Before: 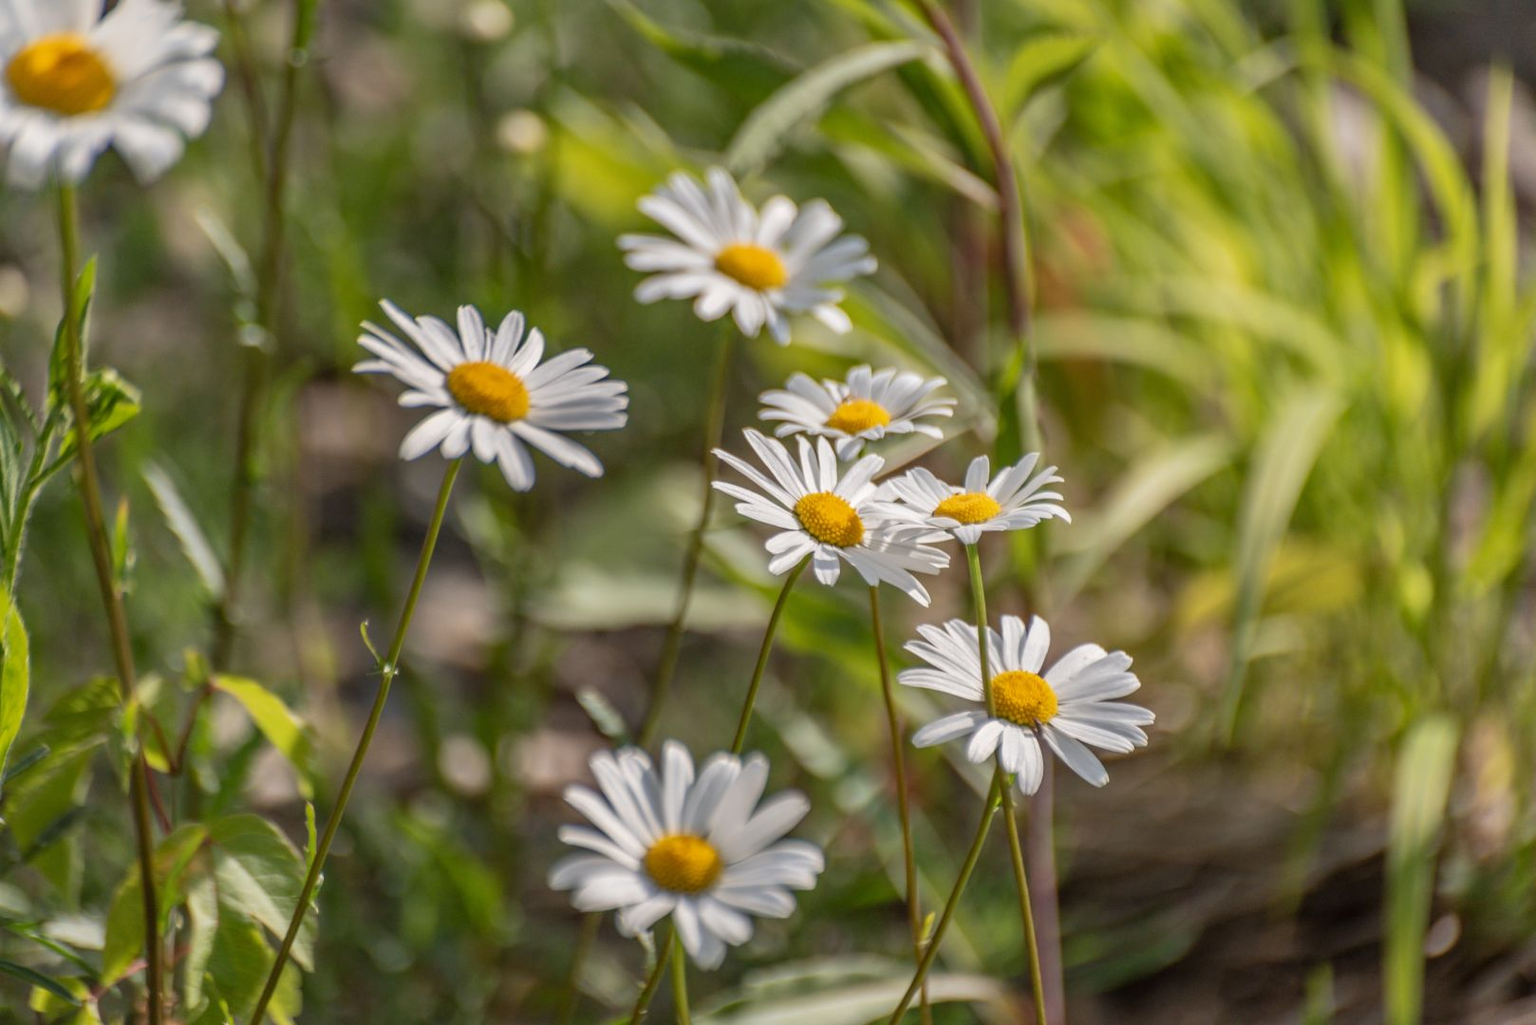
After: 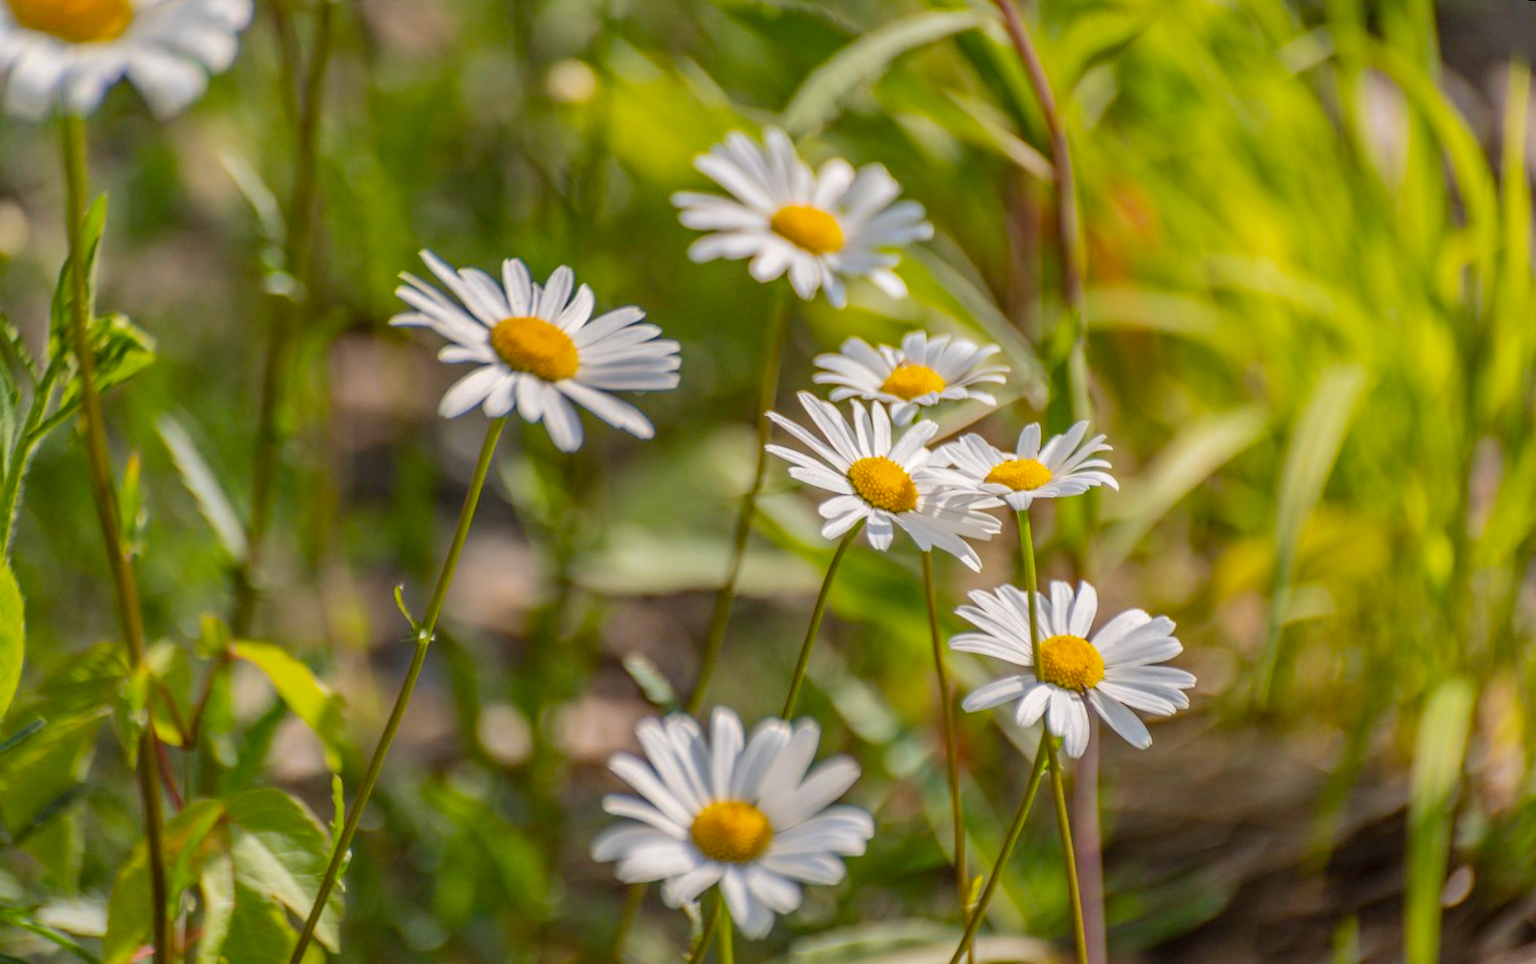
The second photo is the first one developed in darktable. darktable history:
color balance rgb: perceptual saturation grading › global saturation 25%, perceptual brilliance grading › mid-tones 10%, perceptual brilliance grading › shadows 15%, global vibrance 20%
rotate and perspective: rotation 0.679°, lens shift (horizontal) 0.136, crop left 0.009, crop right 0.991, crop top 0.078, crop bottom 0.95
